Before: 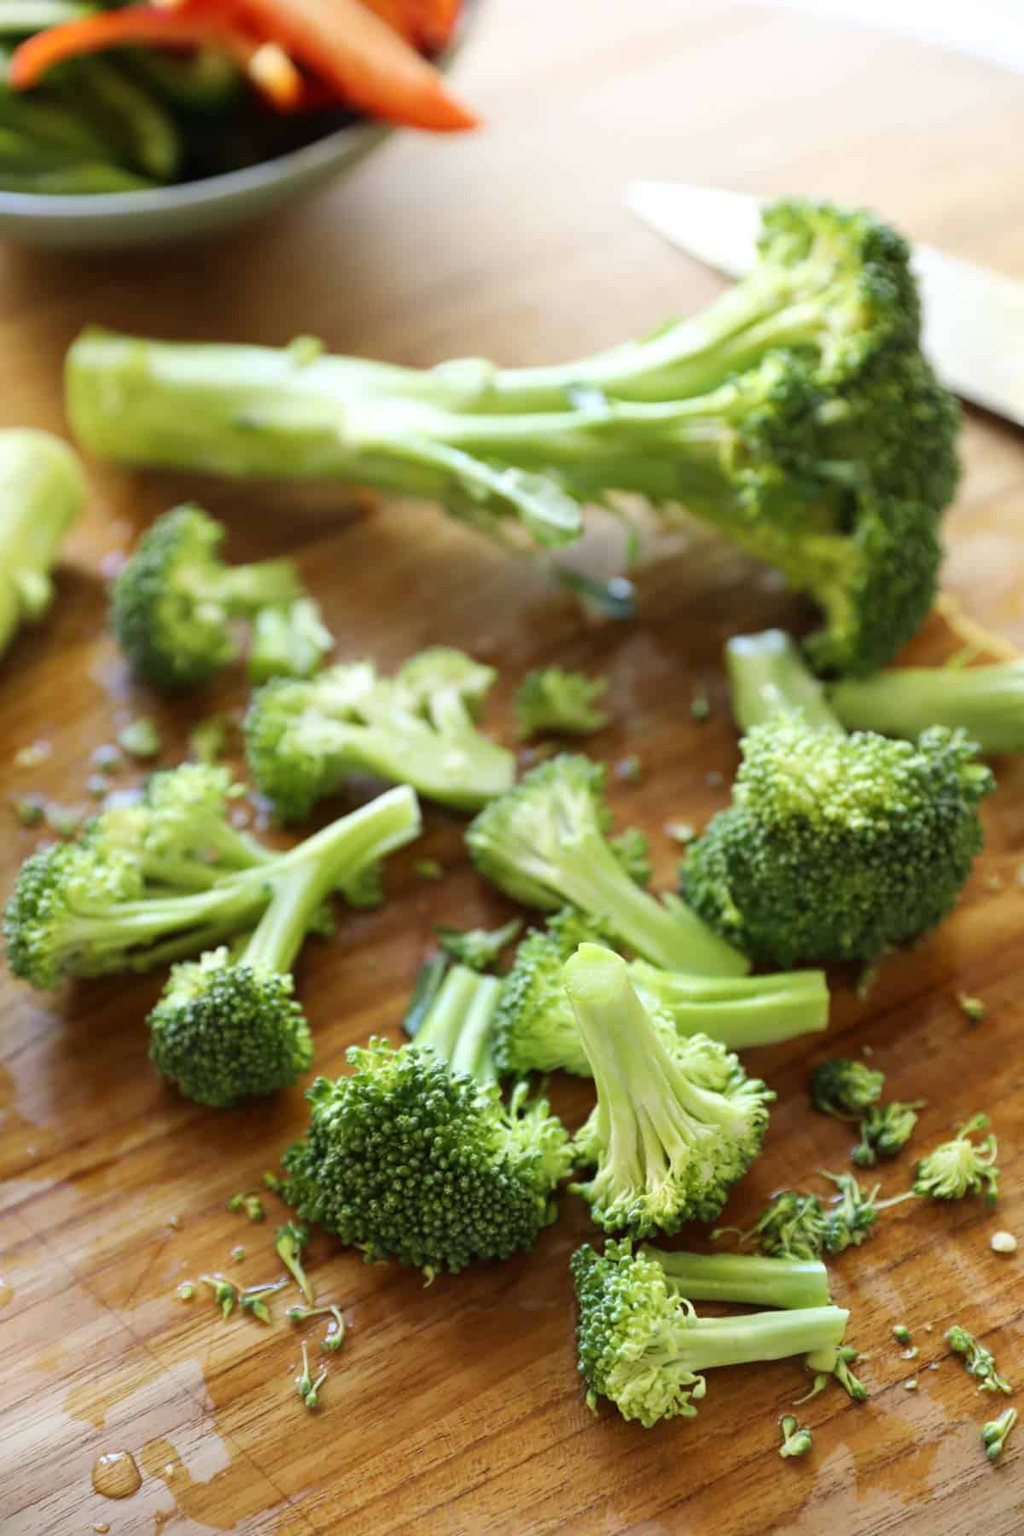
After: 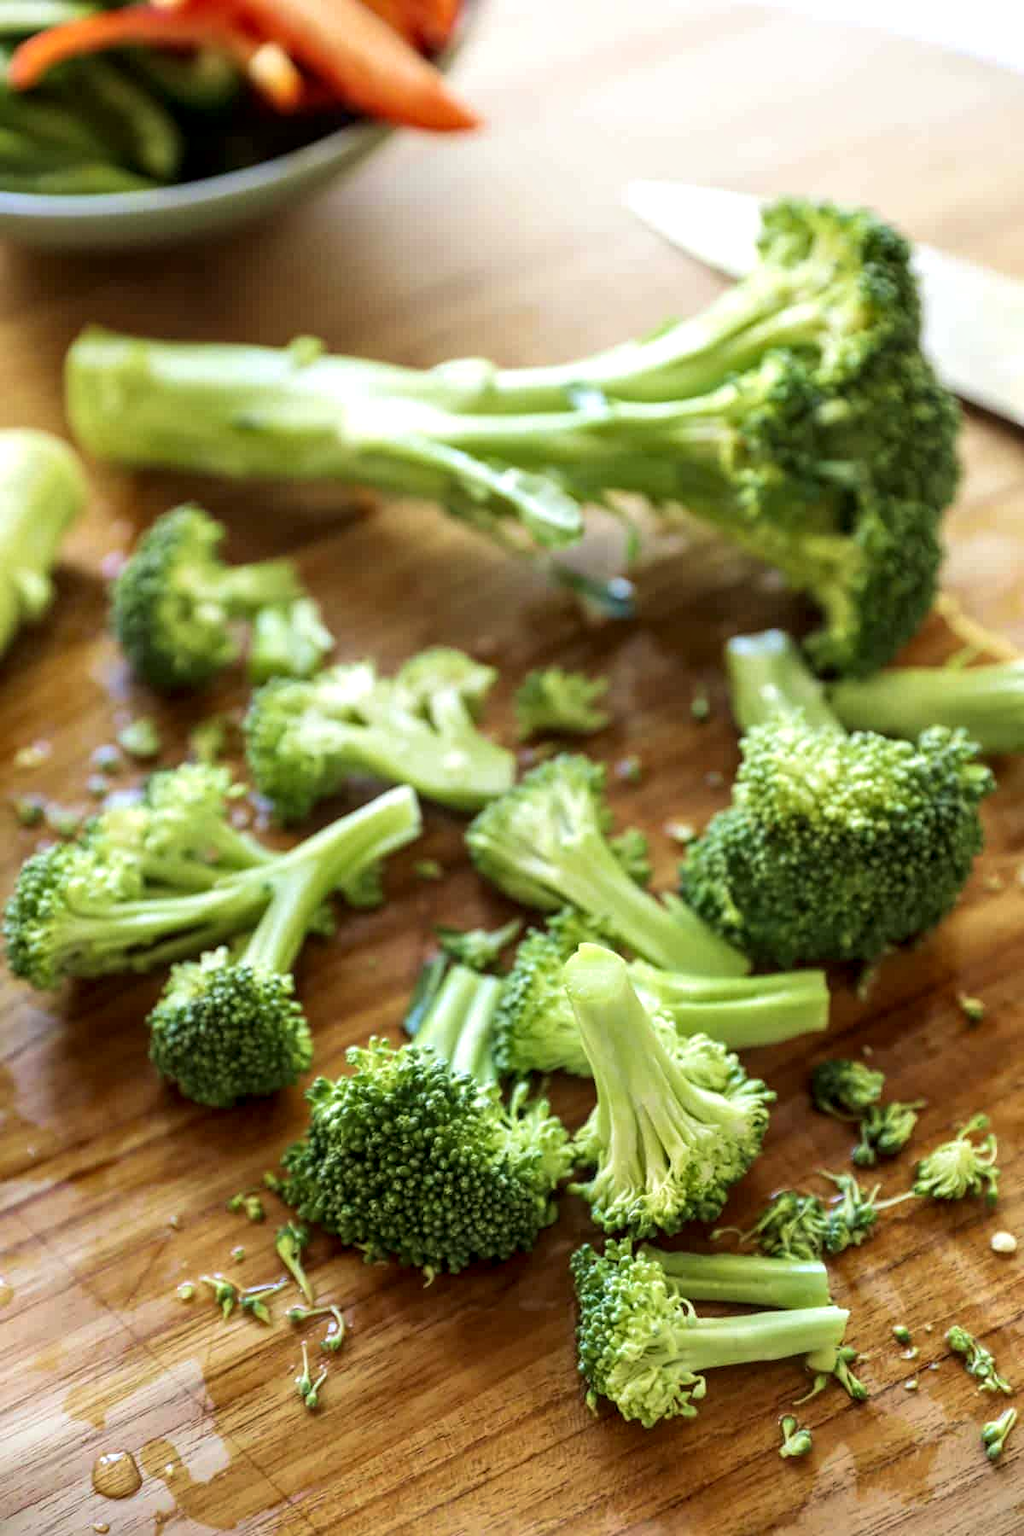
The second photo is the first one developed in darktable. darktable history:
velvia: on, module defaults
local contrast: highlights 63%, detail 143%, midtone range 0.427
